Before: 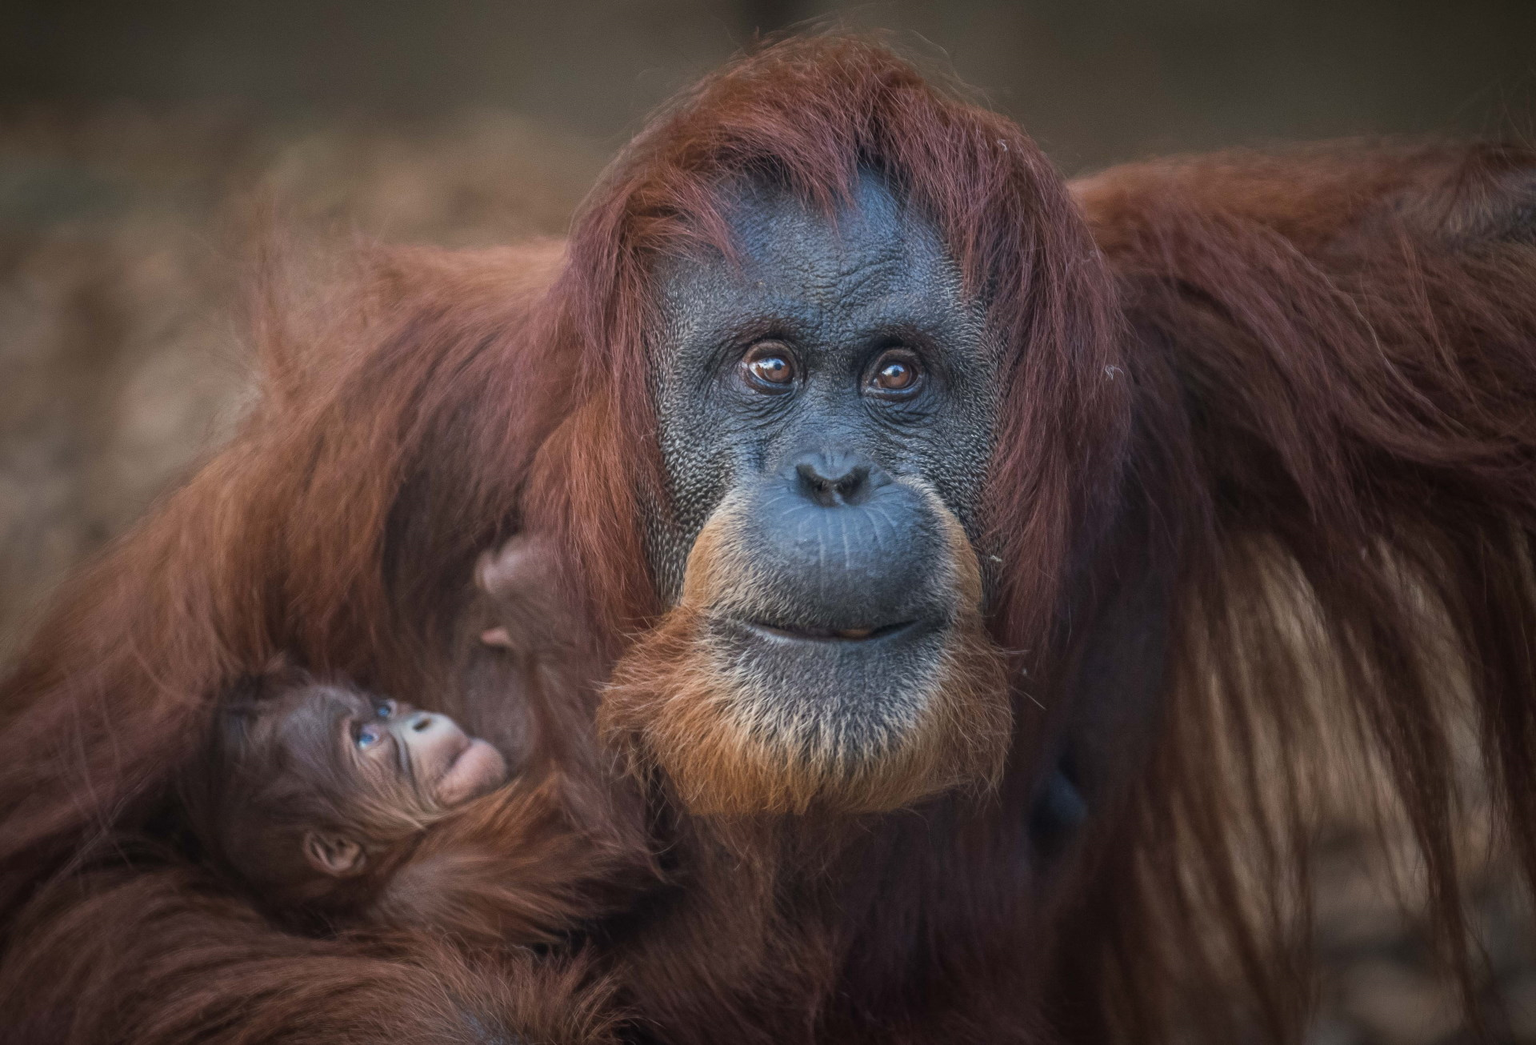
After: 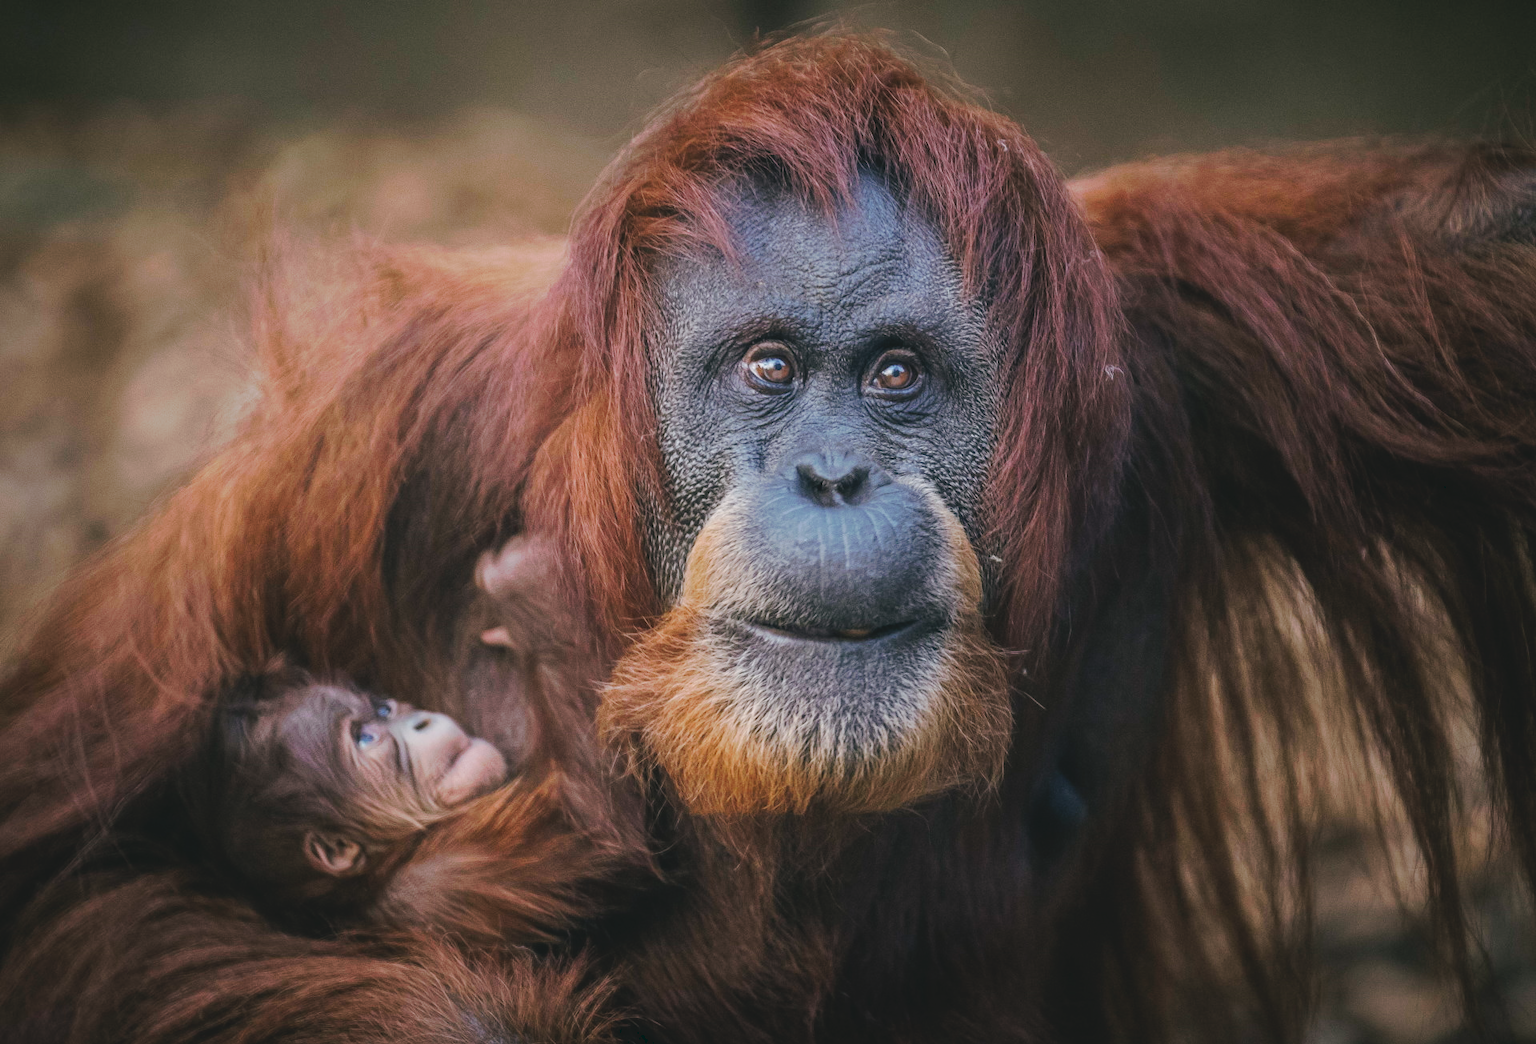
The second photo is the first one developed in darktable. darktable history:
tone curve: curves: ch0 [(0, 0) (0.003, 0.076) (0.011, 0.081) (0.025, 0.084) (0.044, 0.092) (0.069, 0.1) (0.1, 0.117) (0.136, 0.144) (0.177, 0.186) (0.224, 0.237) (0.277, 0.306) (0.335, 0.39) (0.399, 0.494) (0.468, 0.574) (0.543, 0.666) (0.623, 0.722) (0.709, 0.79) (0.801, 0.855) (0.898, 0.926) (1, 1)], preserve colors none
color look up table: target L [96.16, 91.66, 88.54, 82.46, 68.8, 59.36, 53.57, 55.19, 41.74, 57.71, 30.26, 30.03, 6.835, 200.37, 80.67, 77.72, 72.47, 71.58, 68.31, 65.96, 53.31, 49.31, 48.08, 45.85, 30.91, 30.85, 22.99, 17.86, 87.9, 74.1, 65.96, 66.04, 56.78, 51.36, 45.89, 42.46, 43.58, 36.22, 13.37, 2.116, 95.34, 87.5, 80.51, 77.34, 67.84, 58.93, 50.61, 37.16, 40.48], target a [-2.143, -20.55, -22.9, -40.26, -52.48, -30.27, -51.28, -20.8, -33.97, -46.97, -26.53, -10.37, -21.72, 0, 8.289, -0.141, 28.23, 38.34, 6.685, 41.62, 20.72, 68.96, 40.34, 58.77, 6.011, 43.89, 39.4, 27.48, 17.89, 51.39, 61.1, 73.2, 78.12, 51.36, 71.23, 38.59, 64.23, 17.51, 22.17, -3.72, -0.495, -54.61, -34.61, -33.41, -7.847, -25.62, -3.955, -11.38, -22.48], target b [13.35, 46.25, 5.262, 28.46, 21.62, 44.92, 34.45, 25.86, 26.94, 9.785, 21.15, 34.01, 10.96, 0, 40.93, 76.67, 72.25, 16.05, 10.19, 47.44, 30.77, 58.55, 50.55, 31.85, 3.647, 52.26, 5.141, 30.09, -15.34, -36.77, -6.942, -51.55, -33.19, -36.81, -6.863, -13.85, -55.65, -66.44, -41.33, -16.04, 0.42, -13.27, -25.56, -0.102, -22.73, -33.37, -46.32, -19.62, -3.631], num patches 49
